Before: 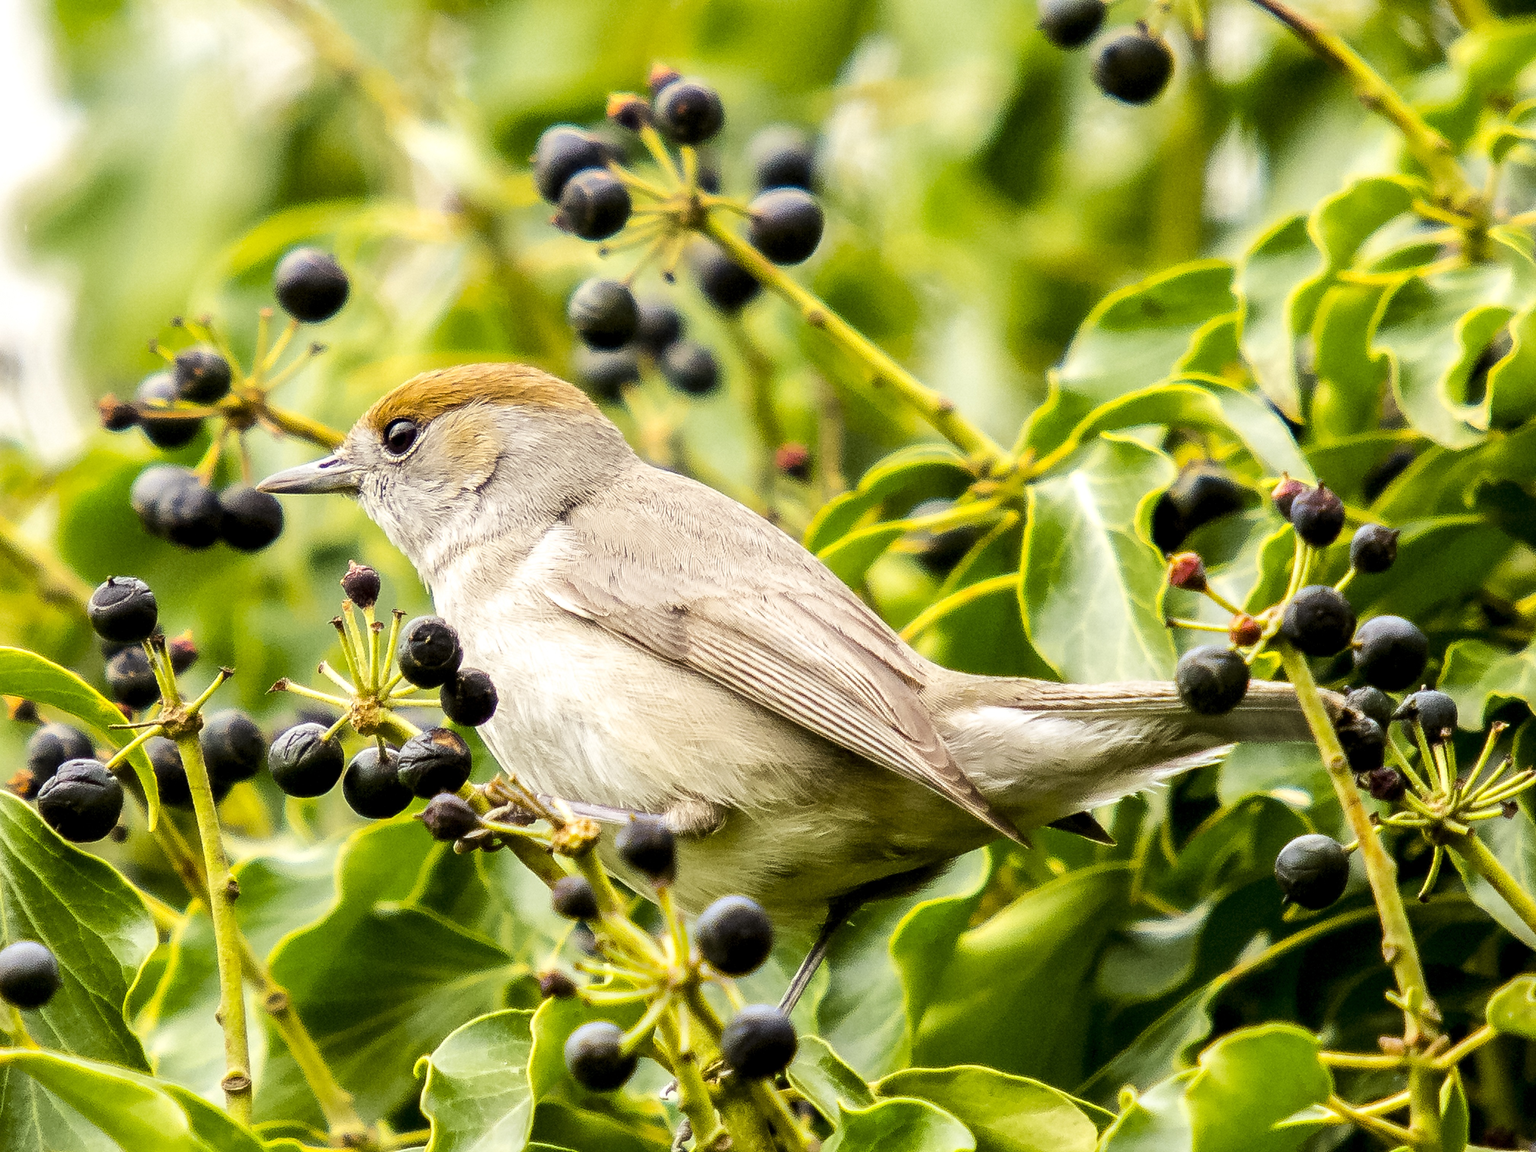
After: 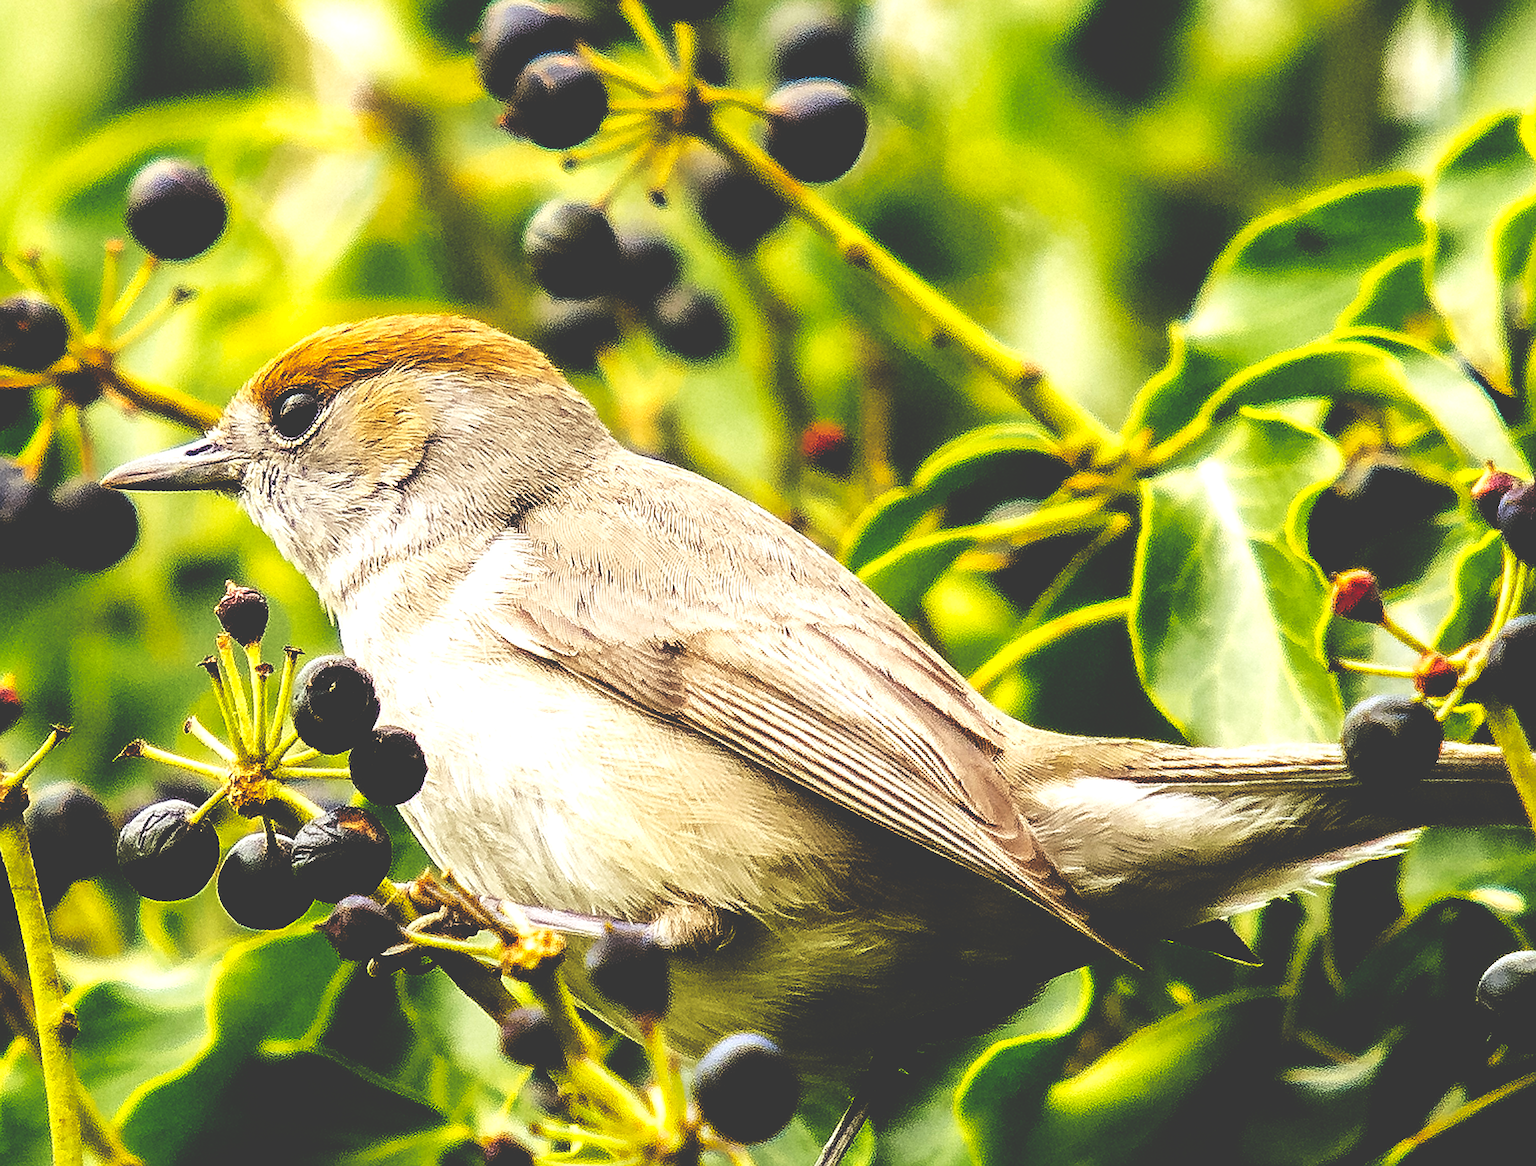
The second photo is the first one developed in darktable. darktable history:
base curve: curves: ch0 [(0, 0.036) (0.083, 0.04) (0.804, 1)], preserve colors none
sharpen: on, module defaults
contrast equalizer: octaves 7, y [[0.6 ×6], [0.55 ×6], [0 ×6], [0 ×6], [0 ×6]], mix -0.197
crop and rotate: left 11.843%, top 11.353%, right 14.061%, bottom 13.64%
